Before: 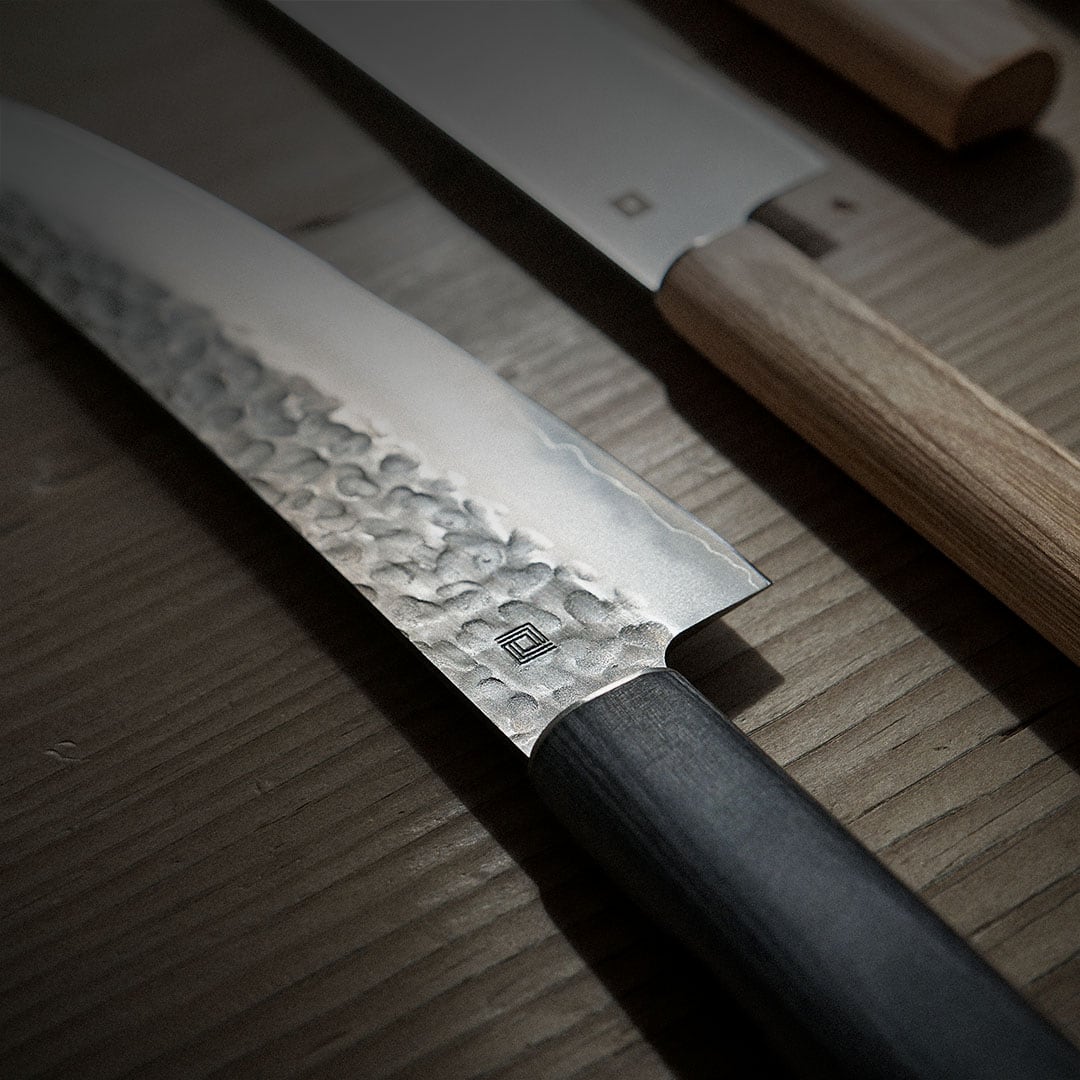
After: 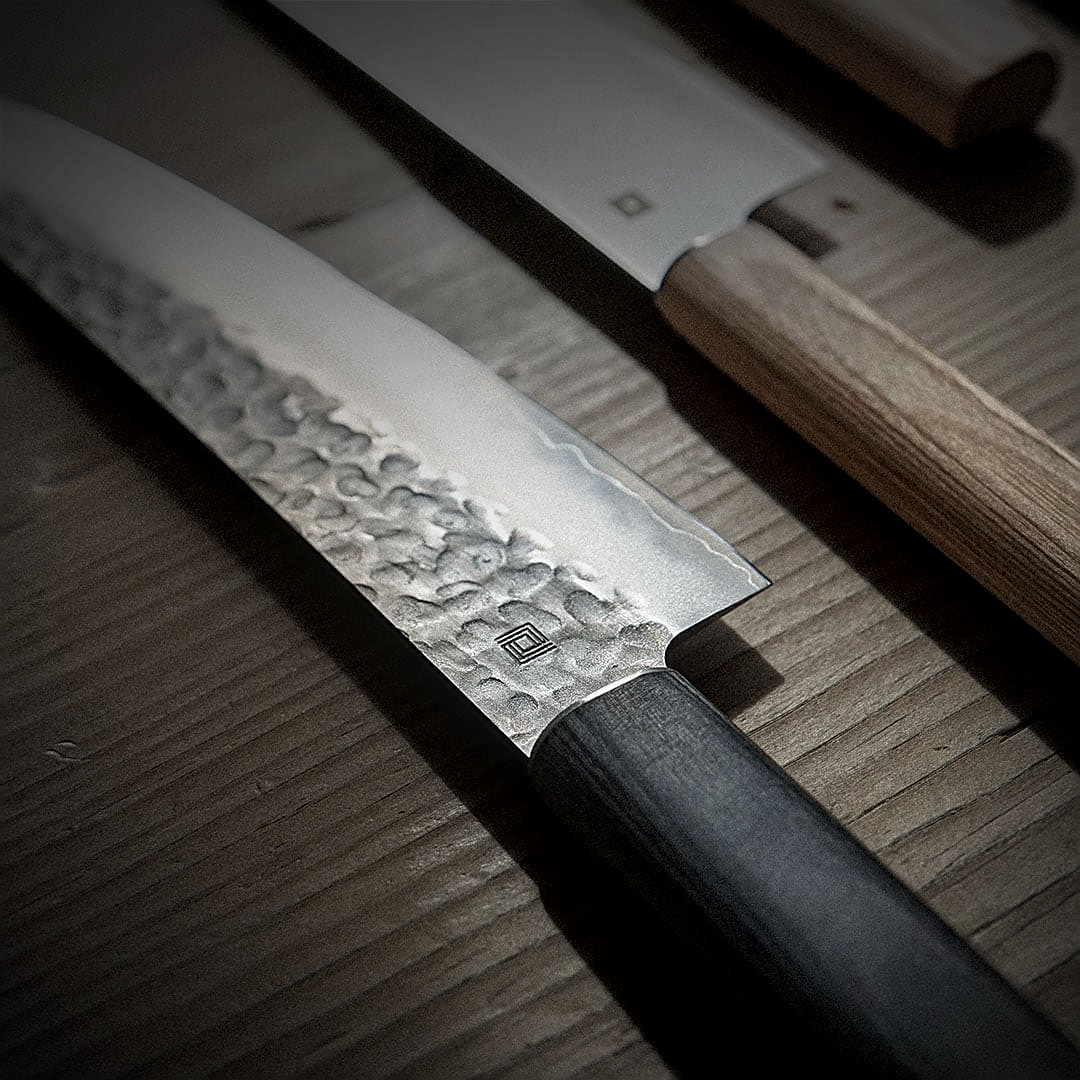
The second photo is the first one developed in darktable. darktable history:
vignetting: on, module defaults
sharpen: on, module defaults
local contrast: on, module defaults
